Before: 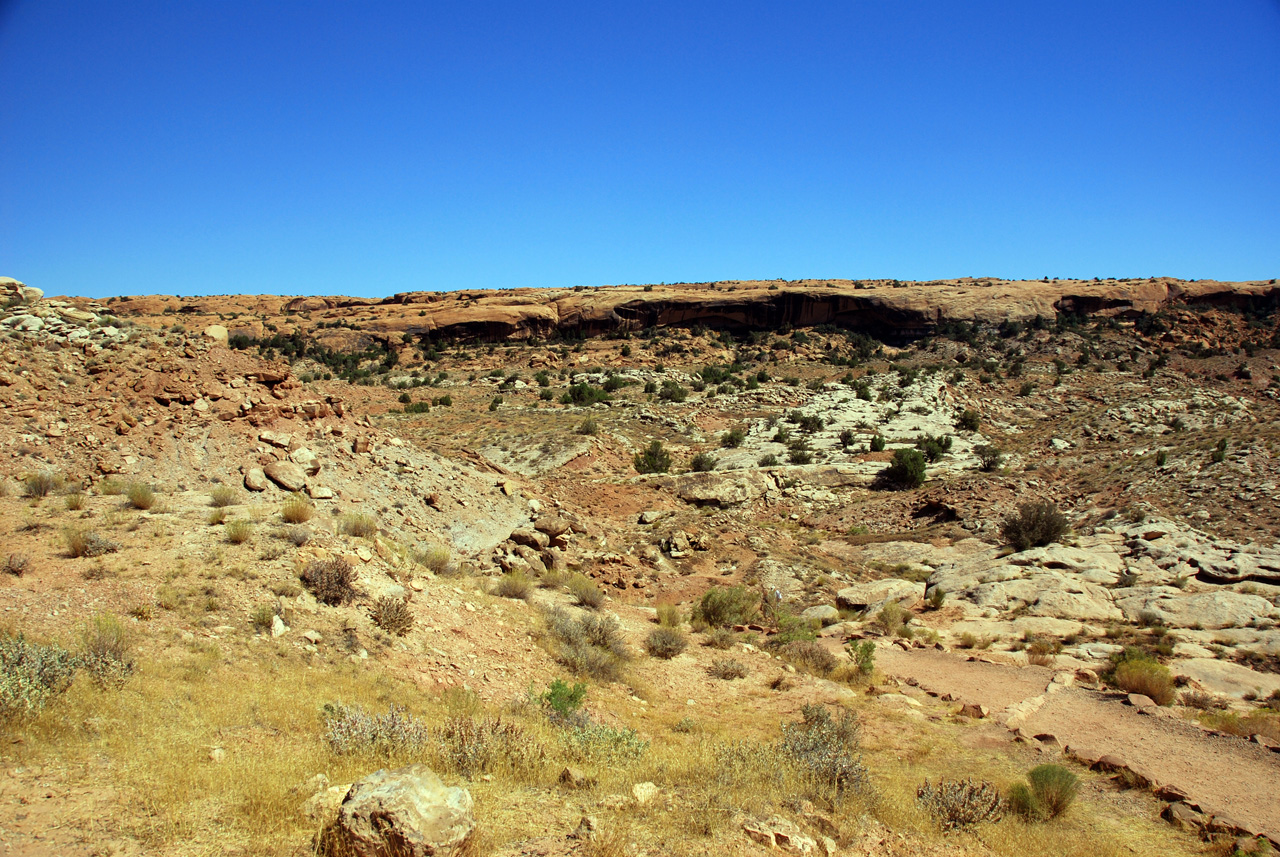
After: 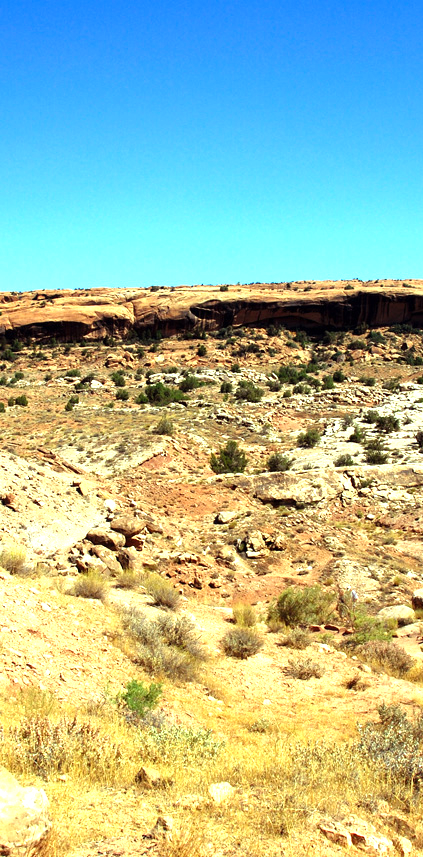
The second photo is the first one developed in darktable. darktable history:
crop: left 33.132%, right 33.798%
exposure: compensate highlight preservation false
levels: black 0.025%, levels [0, 0.374, 0.749]
